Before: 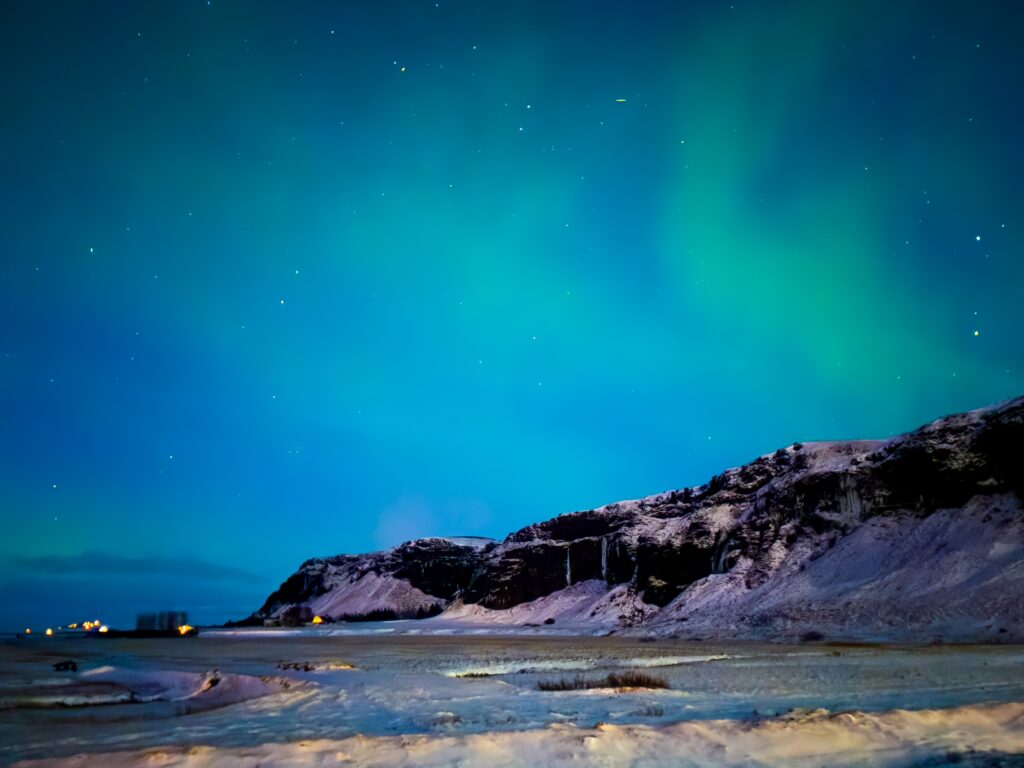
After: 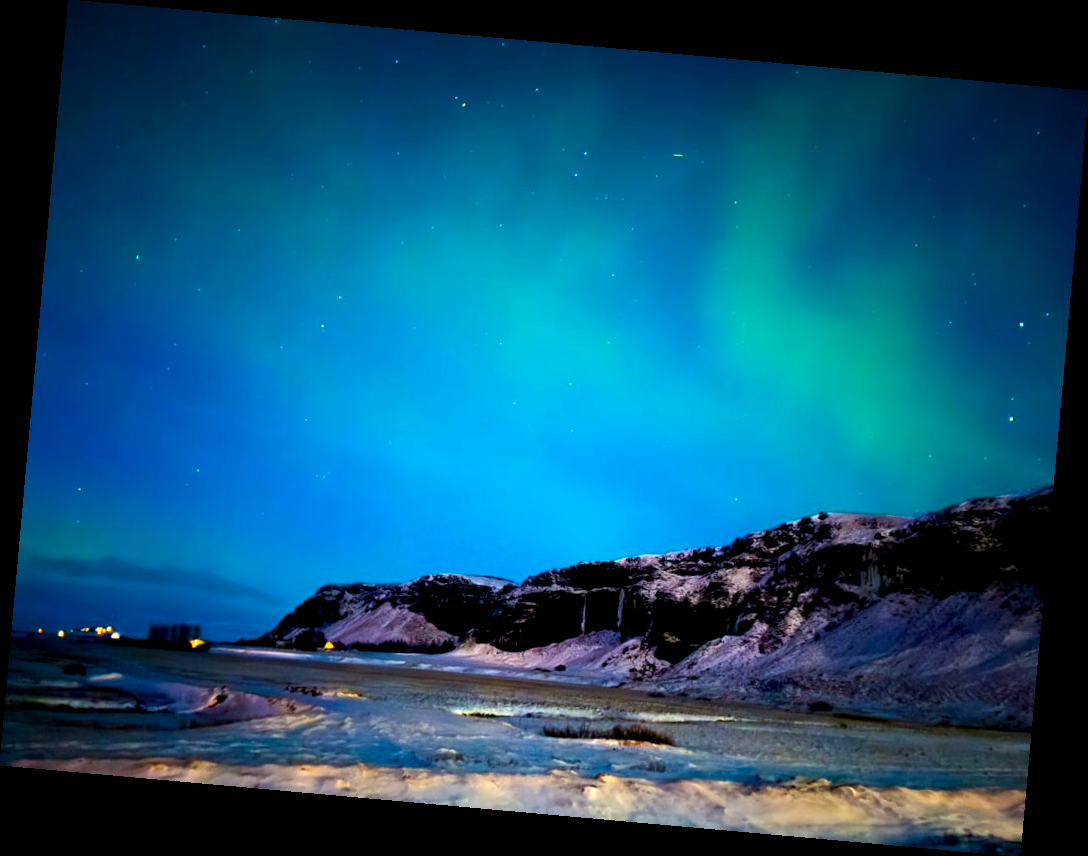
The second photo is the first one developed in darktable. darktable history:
rotate and perspective: rotation 5.12°, automatic cropping off
color balance: lift [0.991, 1, 1, 1], gamma [0.996, 1, 1, 1], input saturation 98.52%, contrast 20.34%, output saturation 103.72%
